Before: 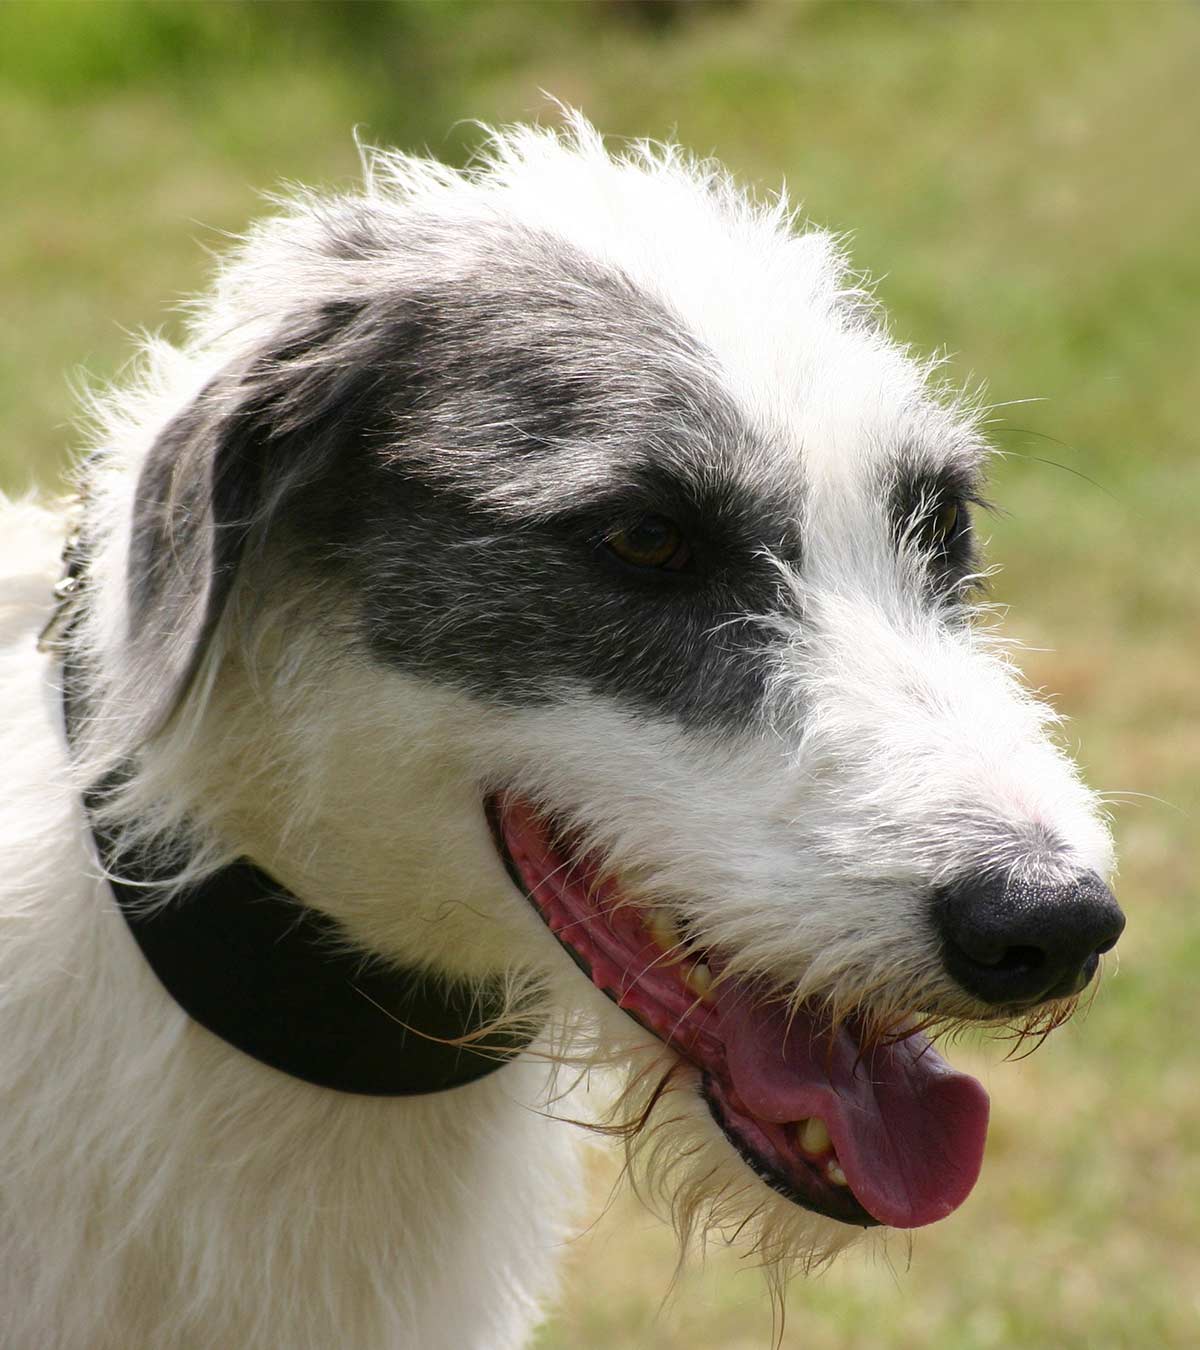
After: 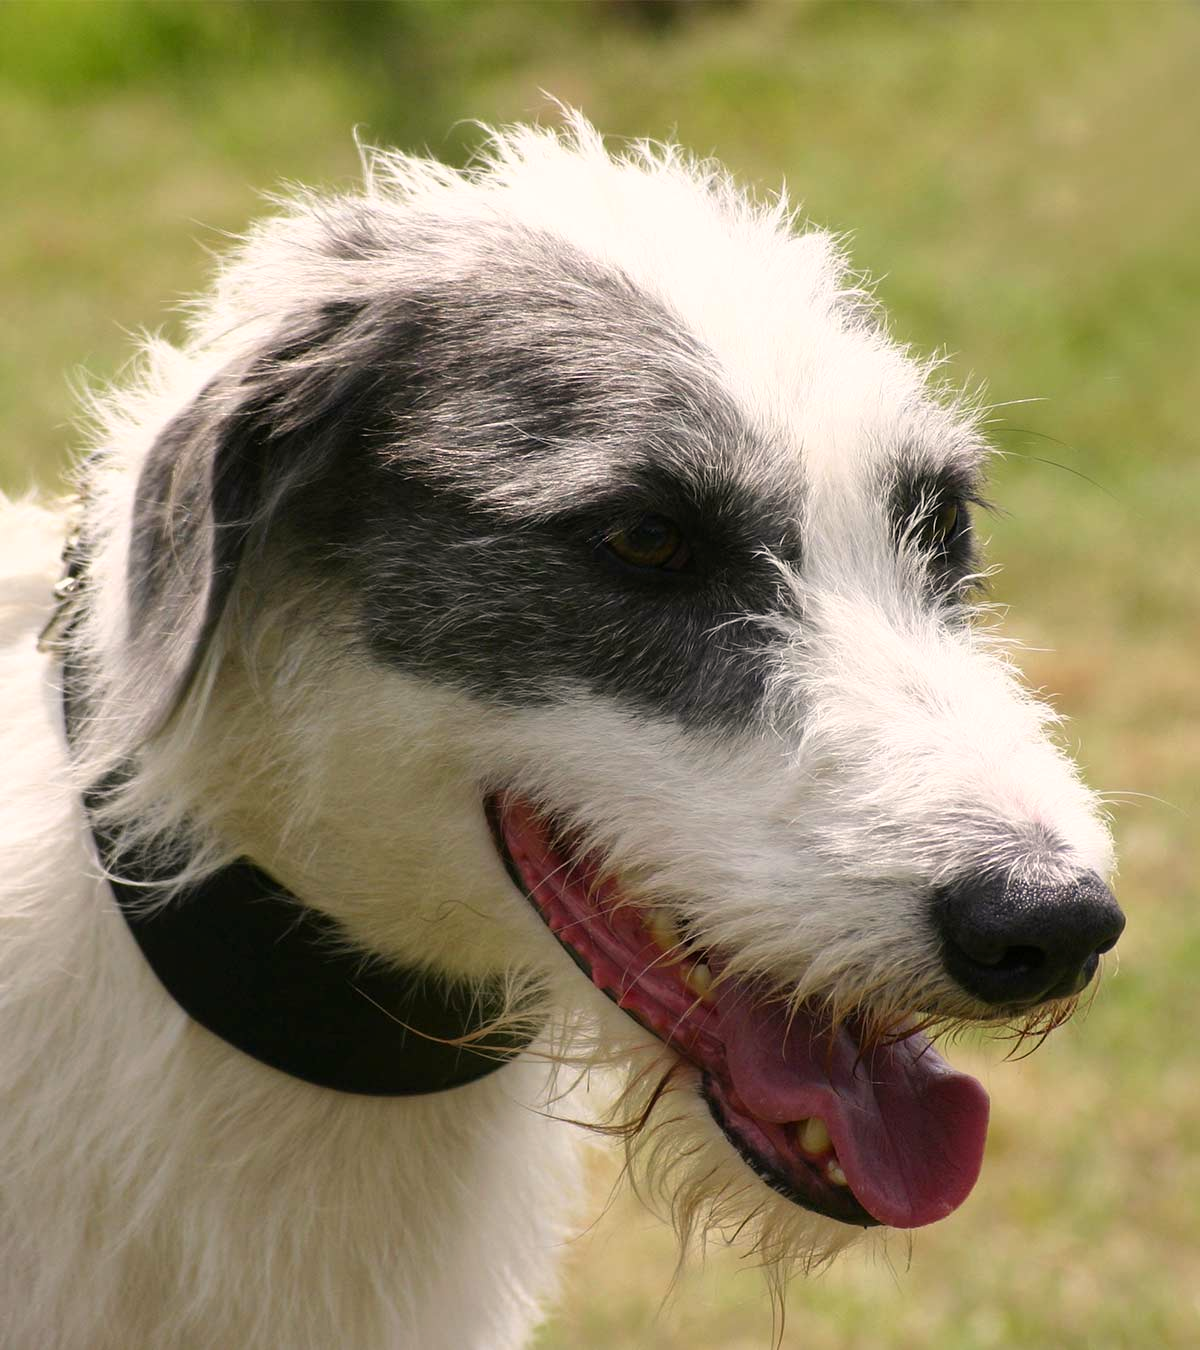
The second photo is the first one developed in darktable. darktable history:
color correction: highlights a* 3.82, highlights b* 5.14
